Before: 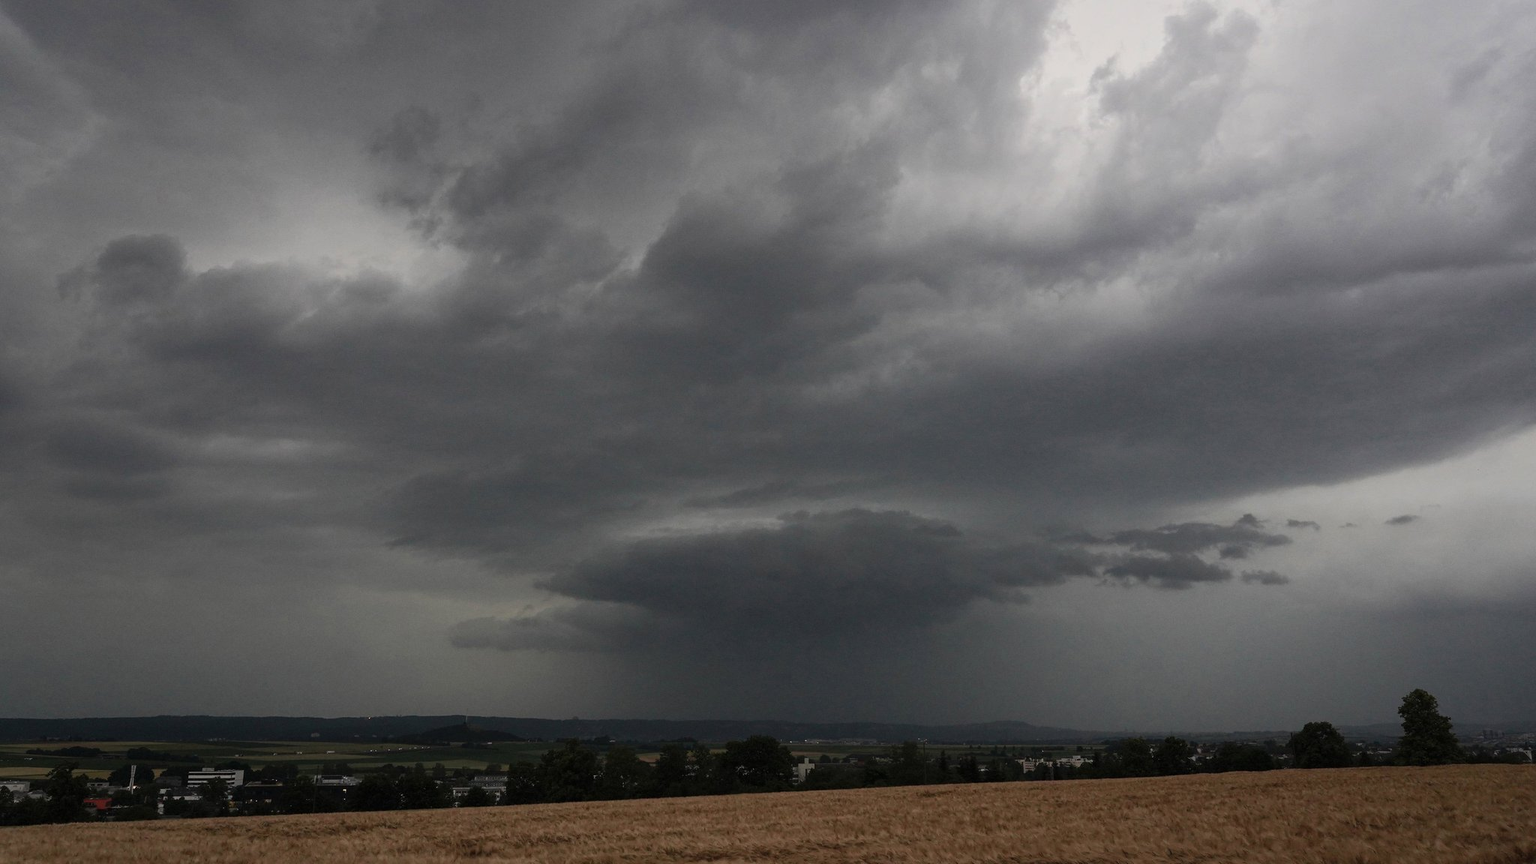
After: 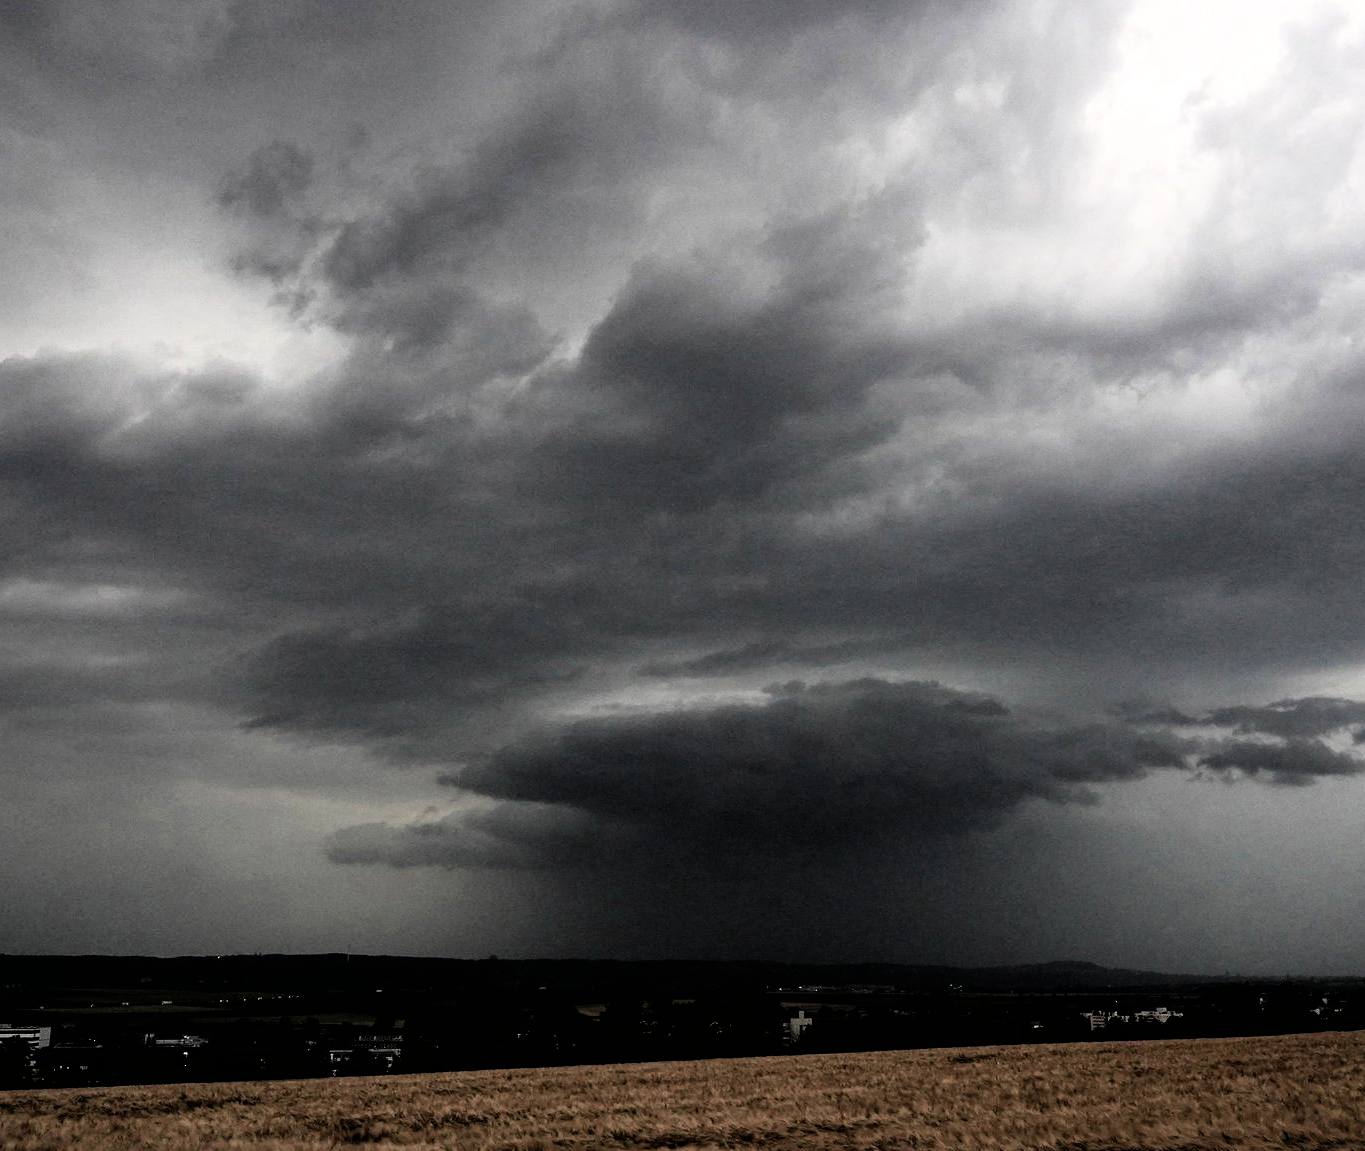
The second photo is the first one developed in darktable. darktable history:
crop and rotate: left 13.409%, right 19.924%
filmic rgb: black relative exposure -3.75 EV, white relative exposure 2.4 EV, dynamic range scaling -50%, hardness 3.42, latitude 30%, contrast 1.8
exposure: black level correction 0.001, exposure 0.5 EV, compensate exposure bias true, compensate highlight preservation false
